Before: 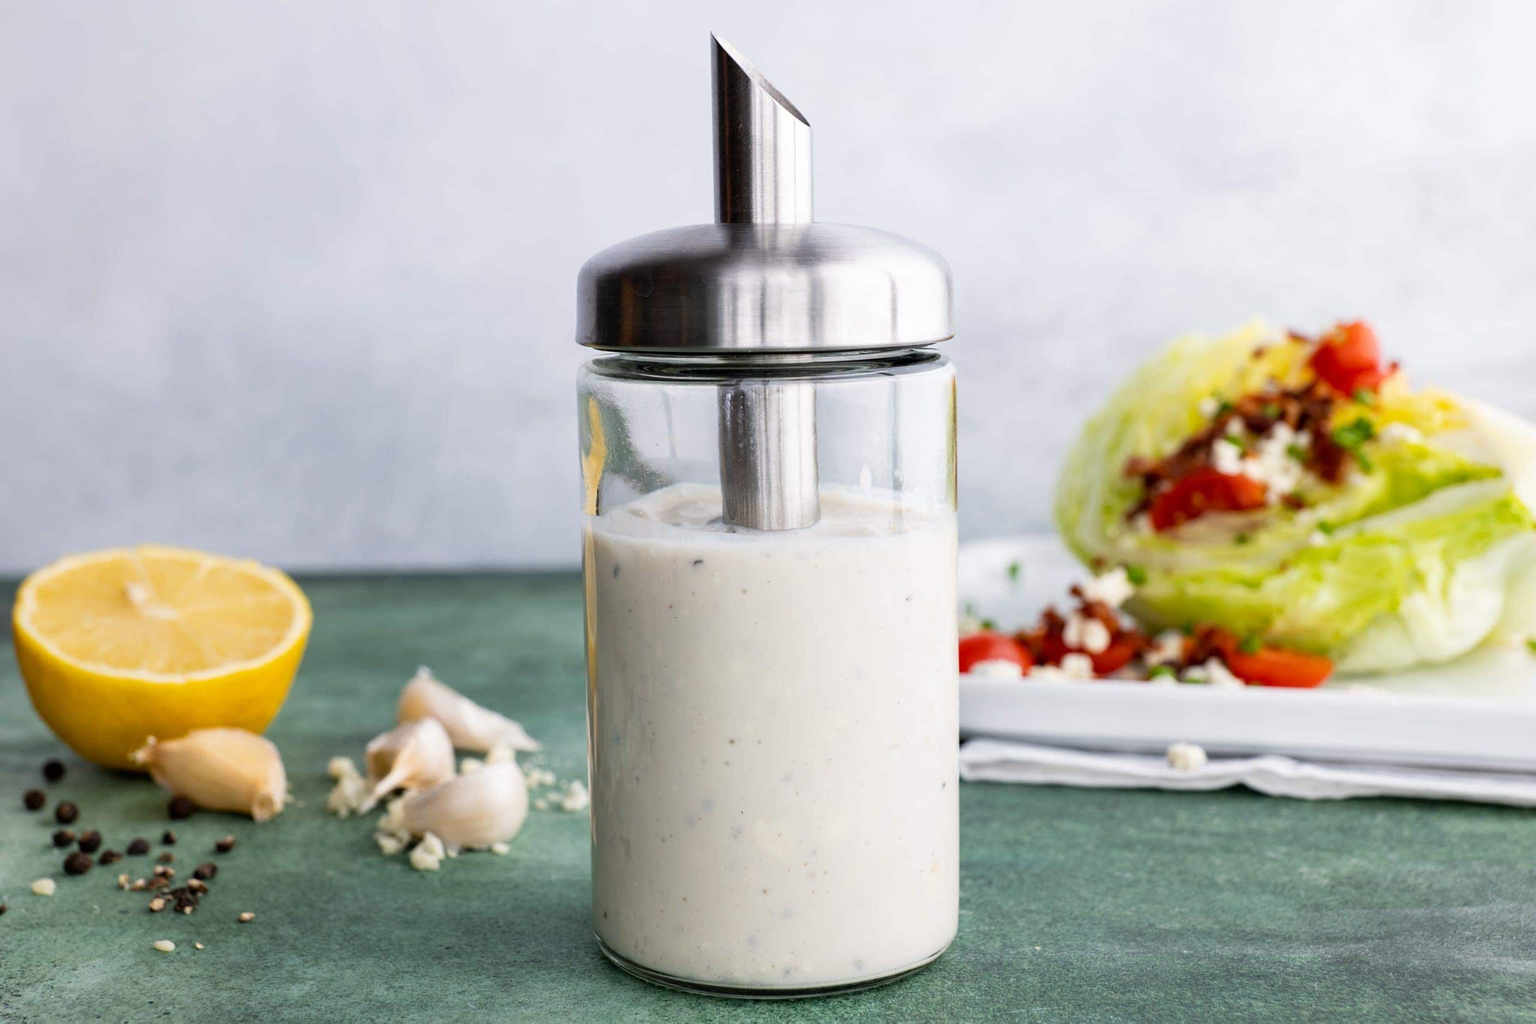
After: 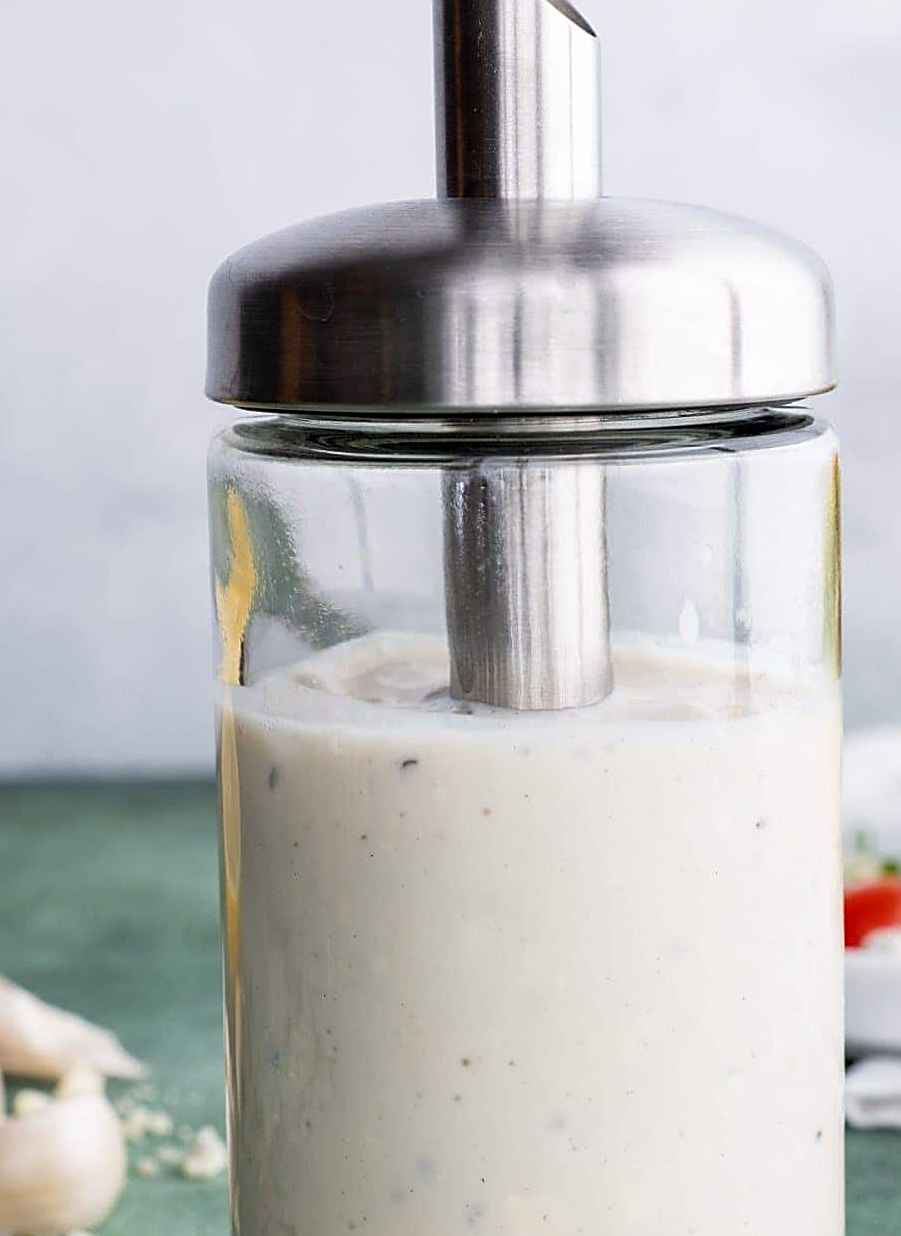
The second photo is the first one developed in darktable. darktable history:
crop and rotate: left 29.476%, top 10.214%, right 35.32%, bottom 17.333%
sharpen: on, module defaults
